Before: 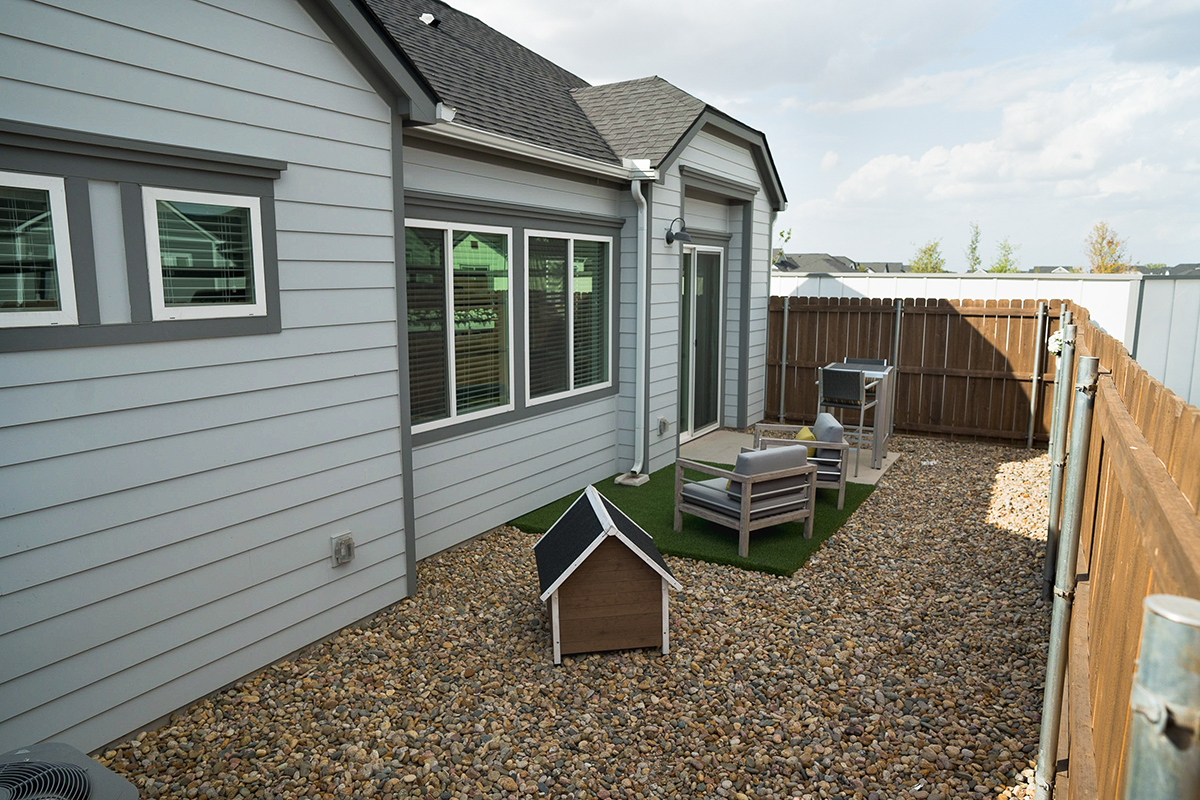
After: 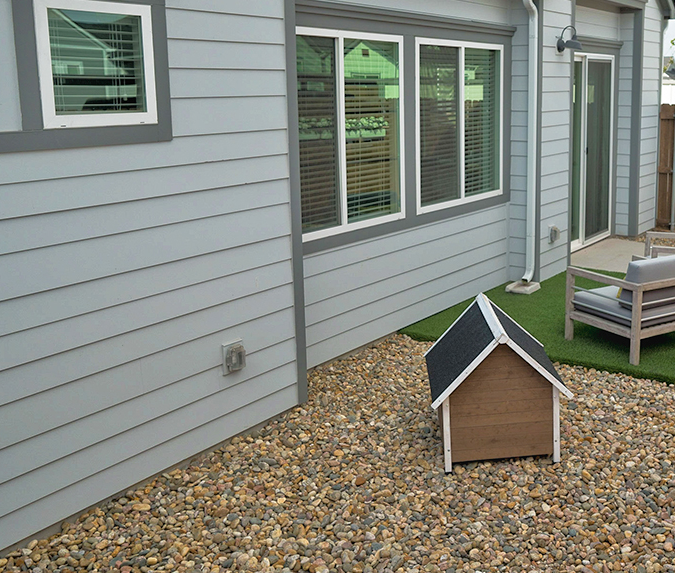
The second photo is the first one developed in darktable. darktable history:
crop: left 9.163%, top 24.106%, right 34.533%, bottom 4.15%
tone equalizer: -7 EV 0.156 EV, -6 EV 0.563 EV, -5 EV 1.13 EV, -4 EV 1.32 EV, -3 EV 1.12 EV, -2 EV 0.6 EV, -1 EV 0.149 EV
